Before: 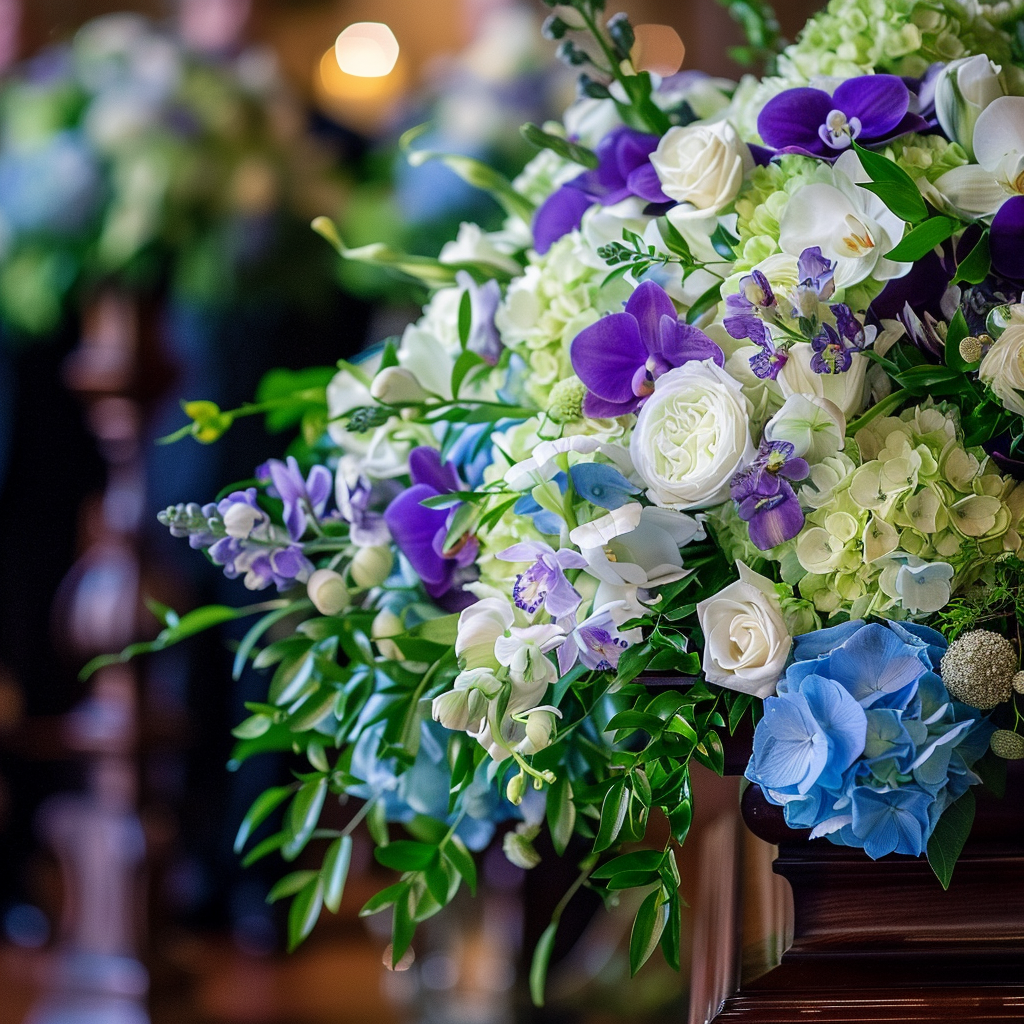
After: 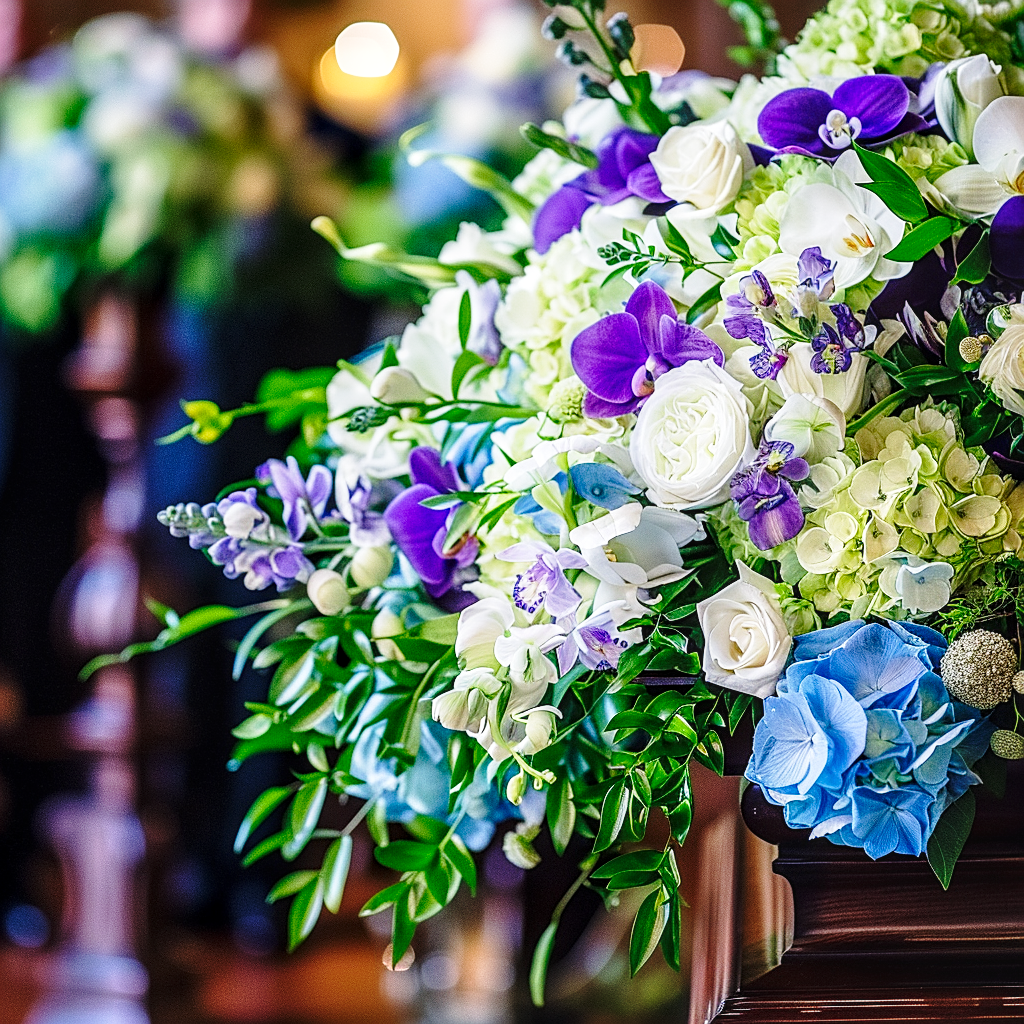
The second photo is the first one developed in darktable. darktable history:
local contrast: on, module defaults
sharpen: on, module defaults
base curve: curves: ch0 [(0, 0) (0.028, 0.03) (0.121, 0.232) (0.46, 0.748) (0.859, 0.968) (1, 1)], preserve colors none
